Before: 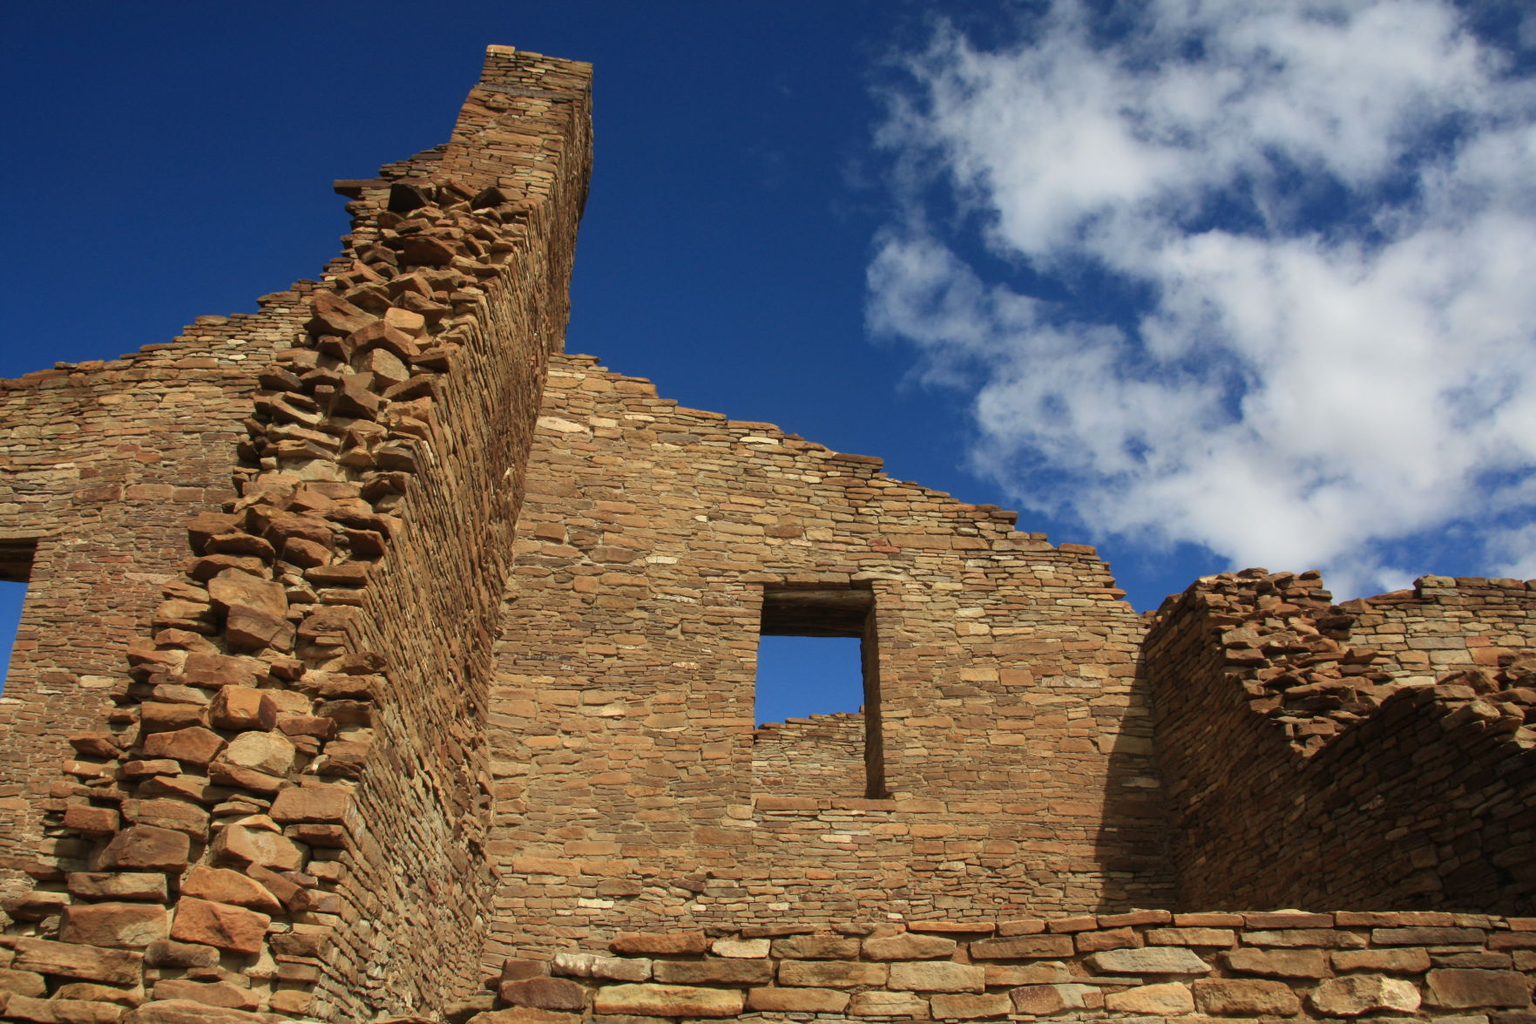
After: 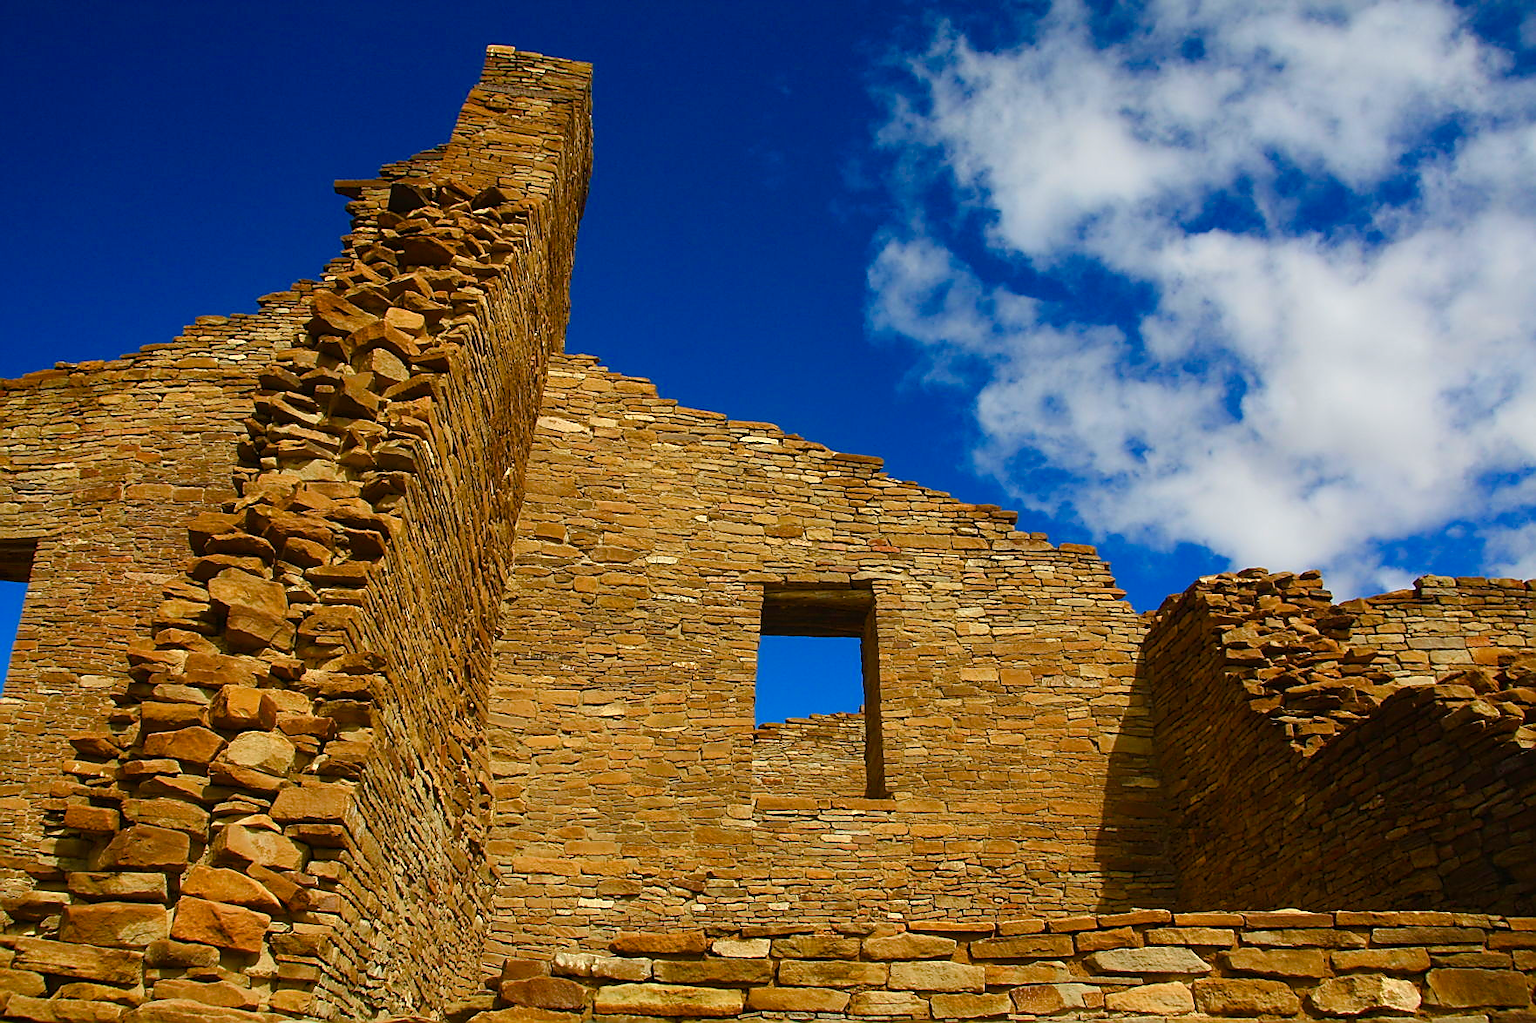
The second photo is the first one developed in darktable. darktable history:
color balance rgb: perceptual saturation grading › global saturation 20%, perceptual saturation grading › highlights -25%, perceptual saturation grading › shadows 50.52%, global vibrance 40.24%
sharpen: radius 1.4, amount 1.25, threshold 0.7
